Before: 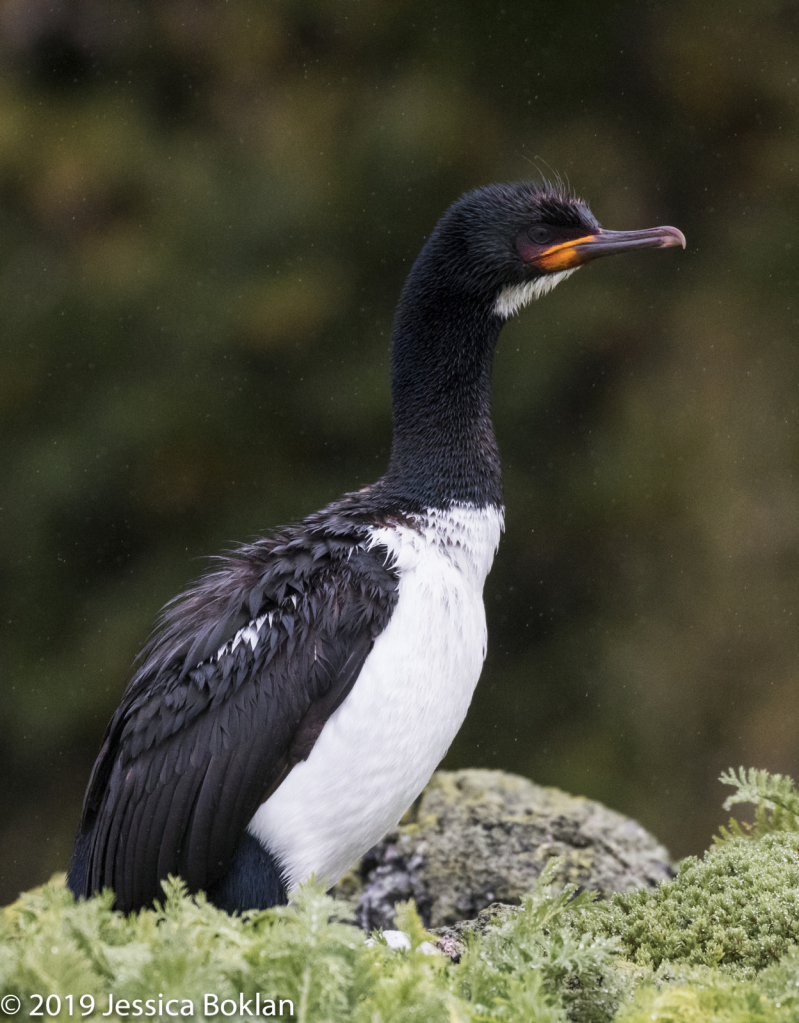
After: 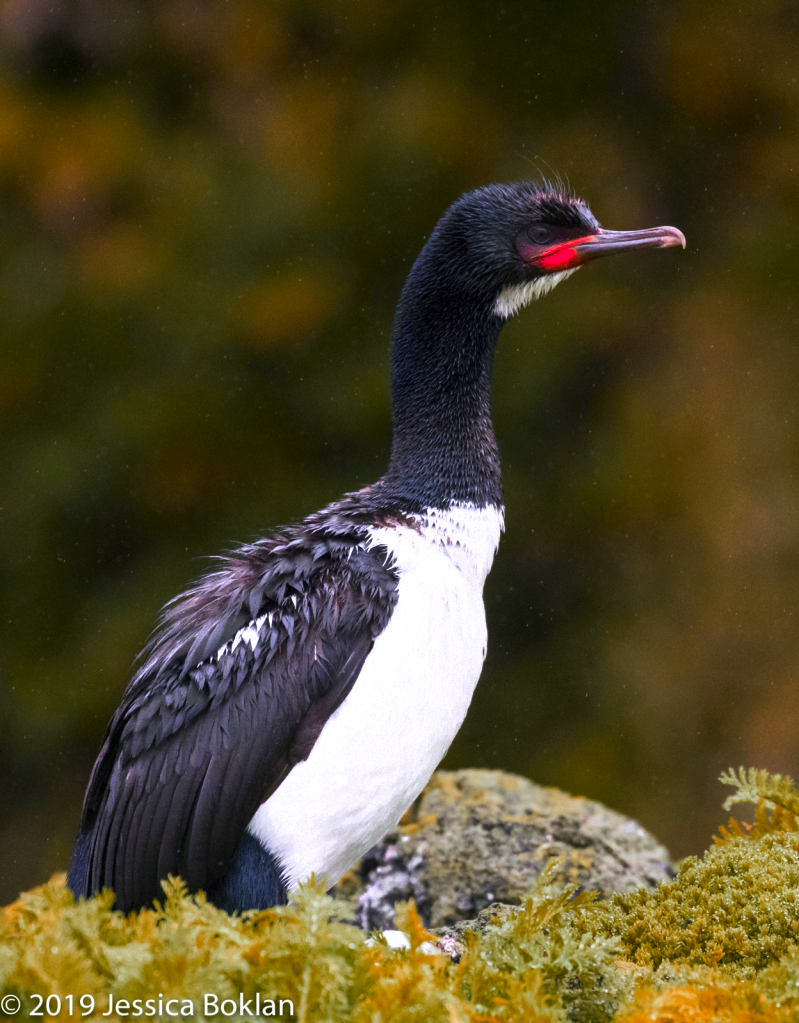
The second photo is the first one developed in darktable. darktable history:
color zones: curves: ch0 [(0.473, 0.374) (0.742, 0.784)]; ch1 [(0.354, 0.737) (0.742, 0.705)]; ch2 [(0.318, 0.421) (0.758, 0.532)], mix 100.36%
